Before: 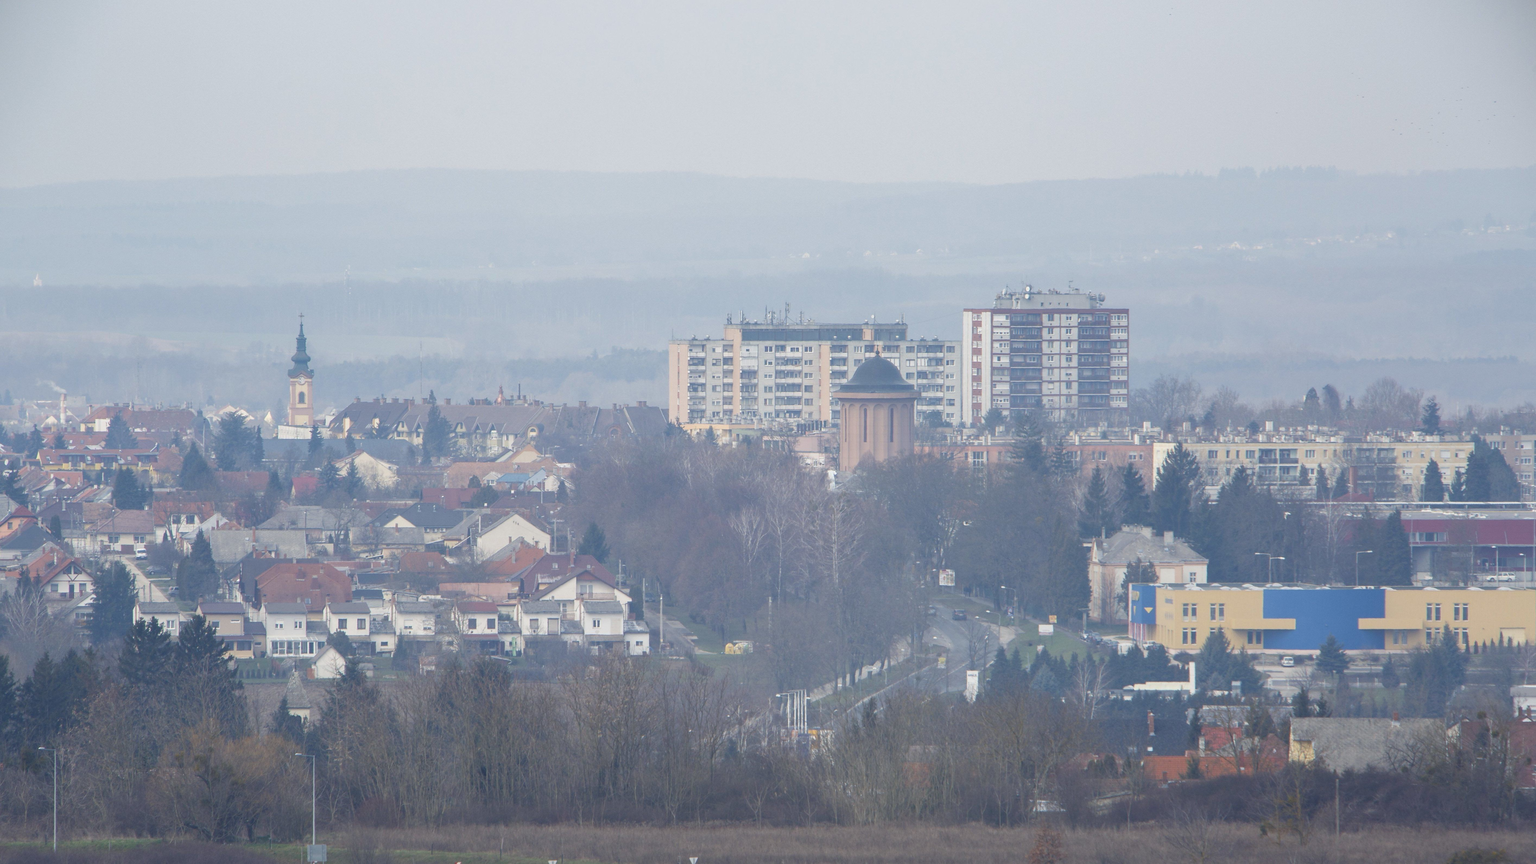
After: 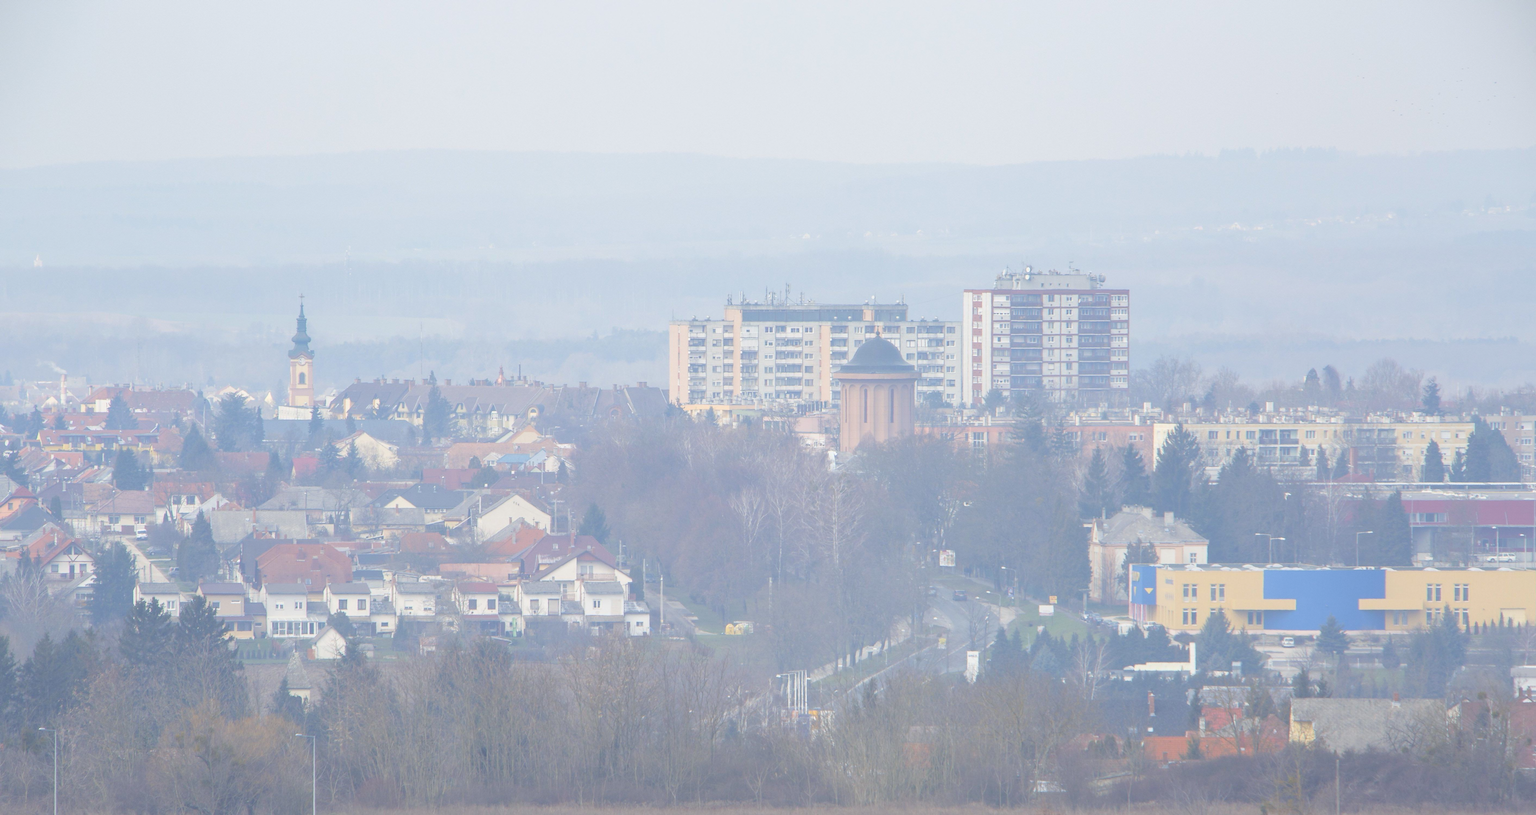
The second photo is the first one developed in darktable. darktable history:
contrast brightness saturation: contrast 0.142, brightness 0.228
tone curve: curves: ch0 [(0, 0) (0.004, 0.008) (0.077, 0.156) (0.169, 0.29) (0.774, 0.774) (1, 1)], color space Lab, independent channels, preserve colors none
crop and rotate: top 2.291%, bottom 3.217%
